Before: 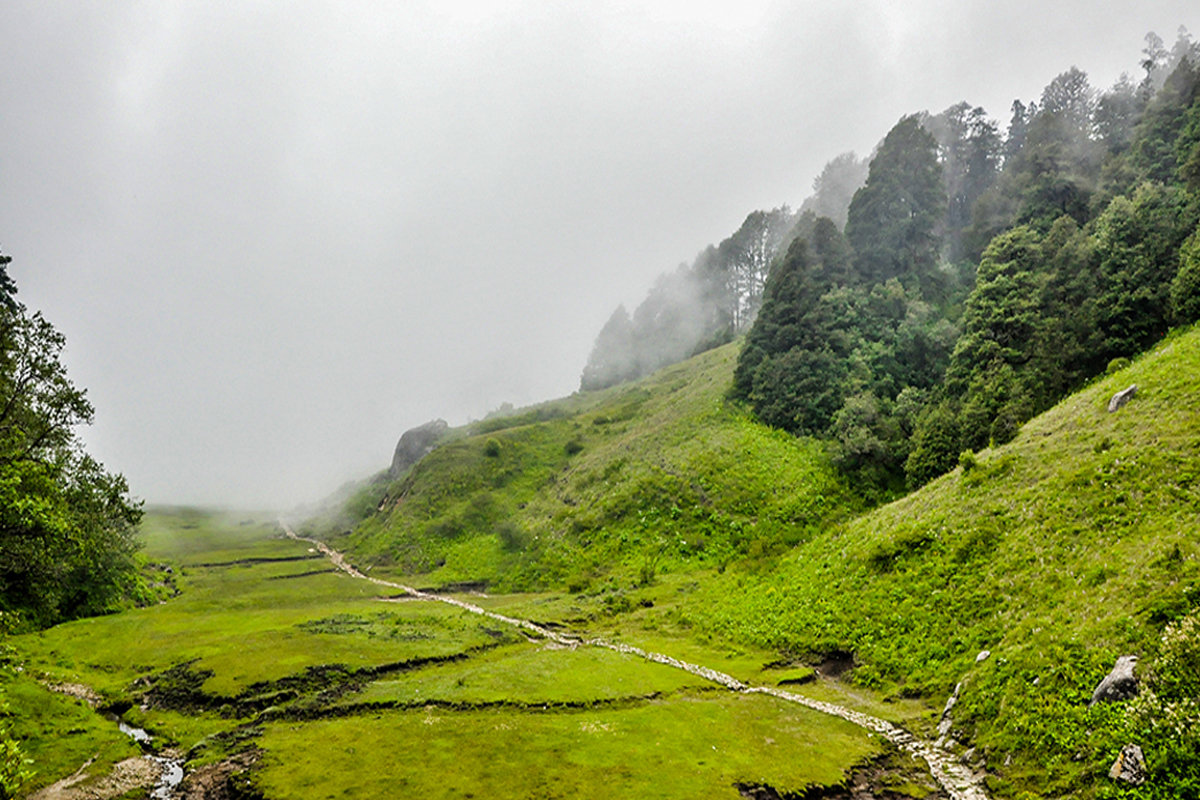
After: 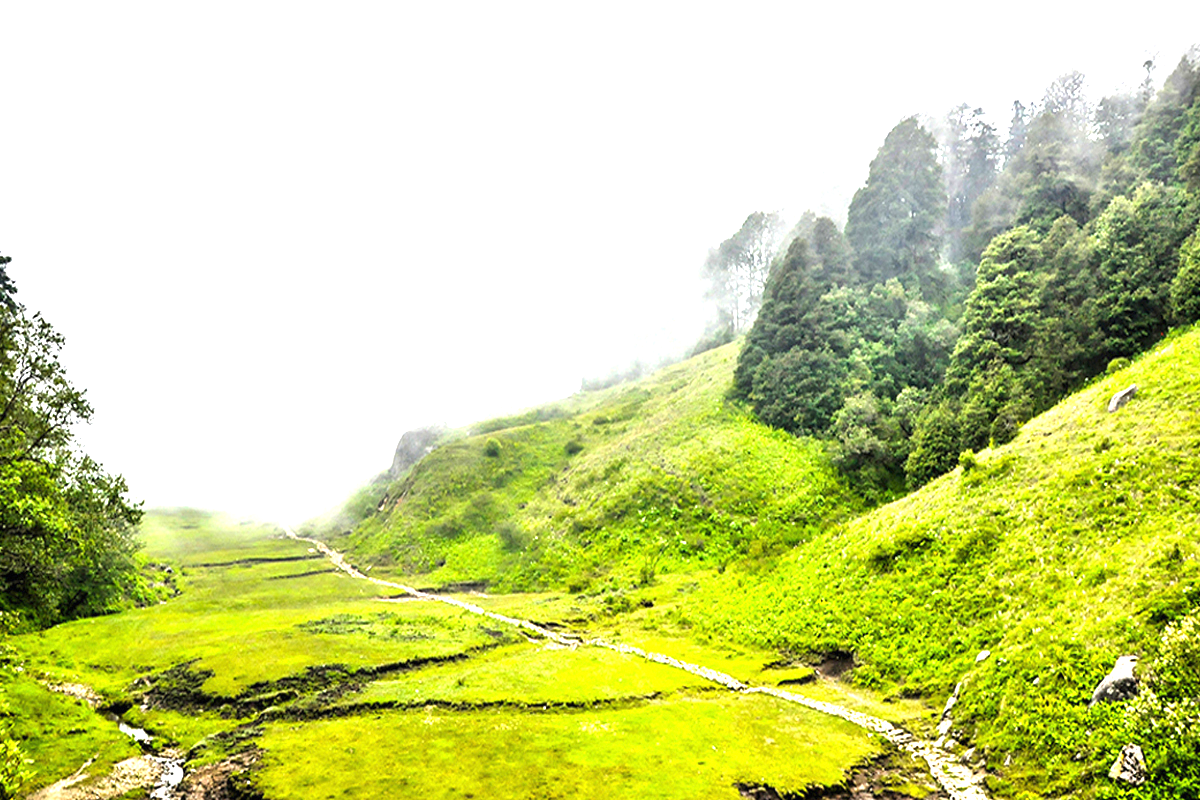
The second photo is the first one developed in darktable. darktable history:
exposure: black level correction 0, exposure 1.517 EV, compensate exposure bias true, compensate highlight preservation false
